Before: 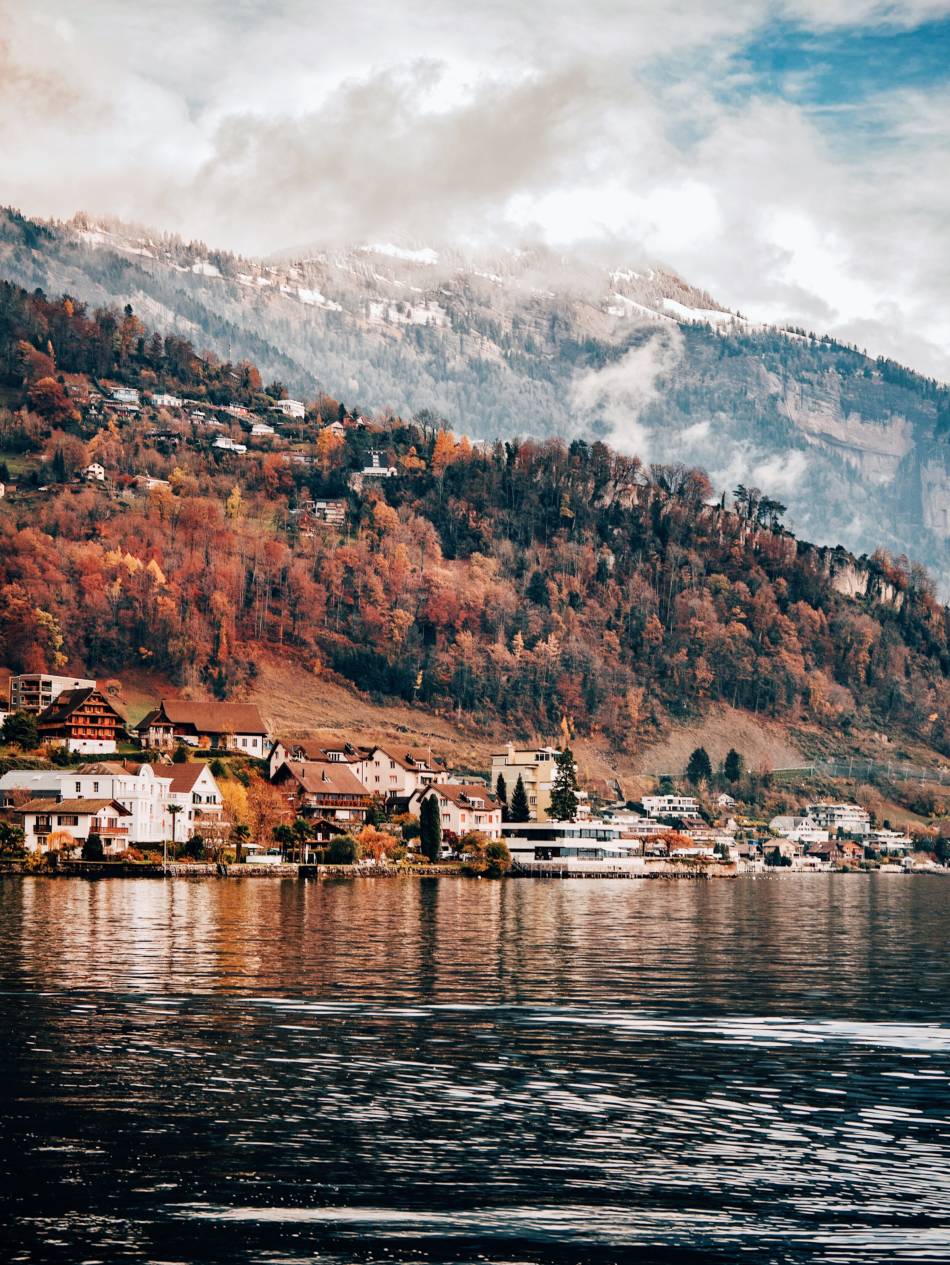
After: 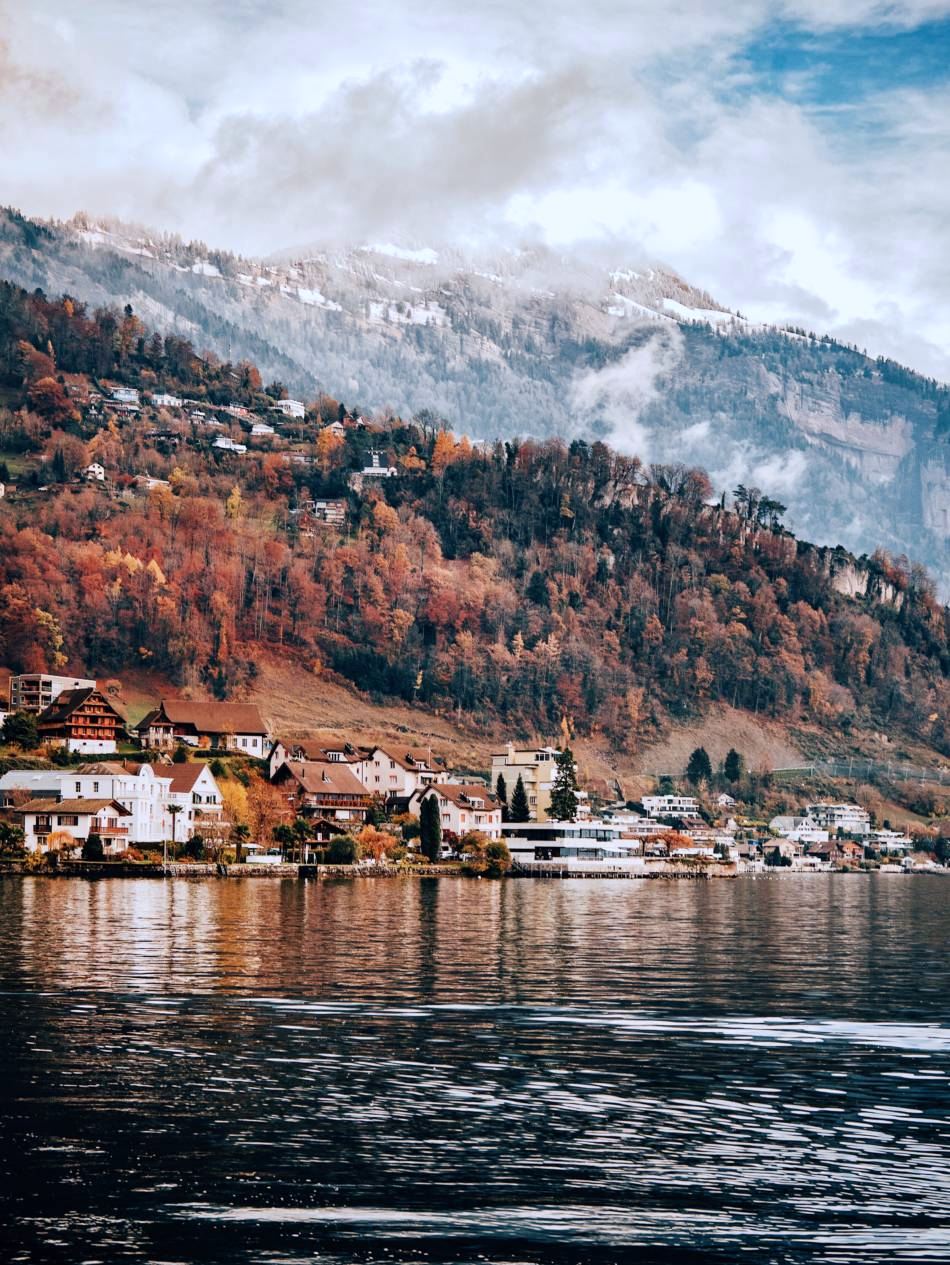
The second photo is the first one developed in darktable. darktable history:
white balance: red 0.954, blue 1.079
color balance: contrast fulcrum 17.78%
